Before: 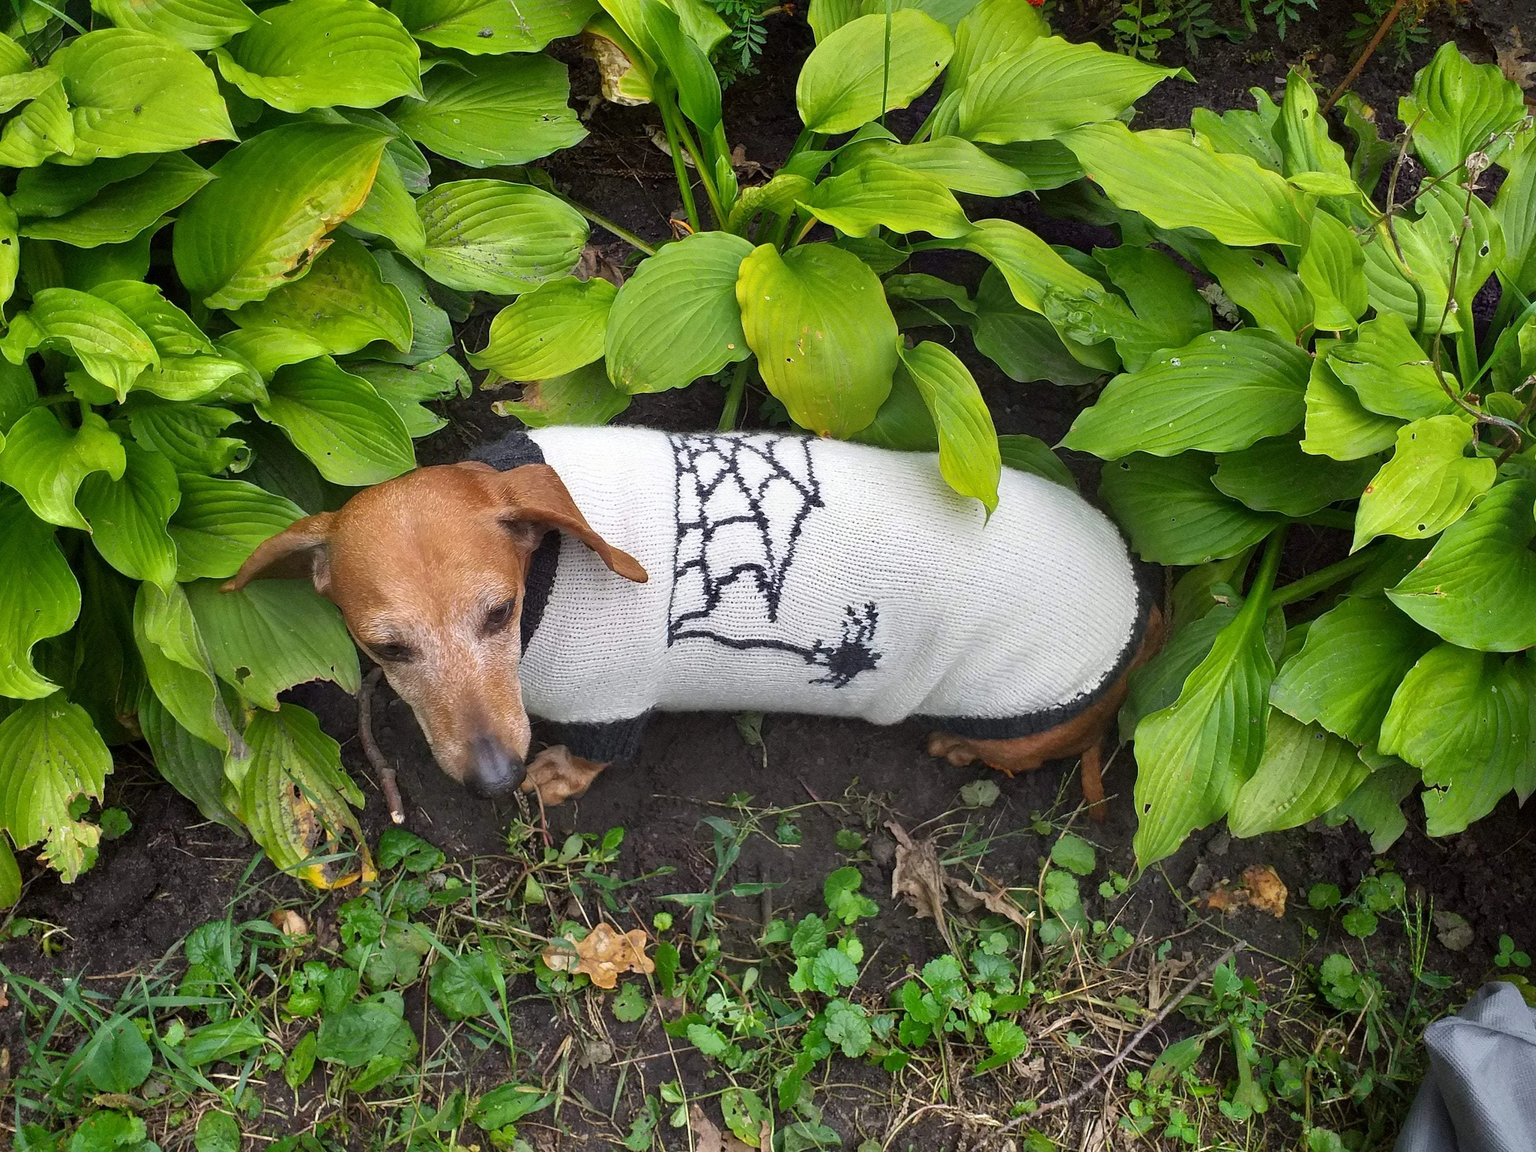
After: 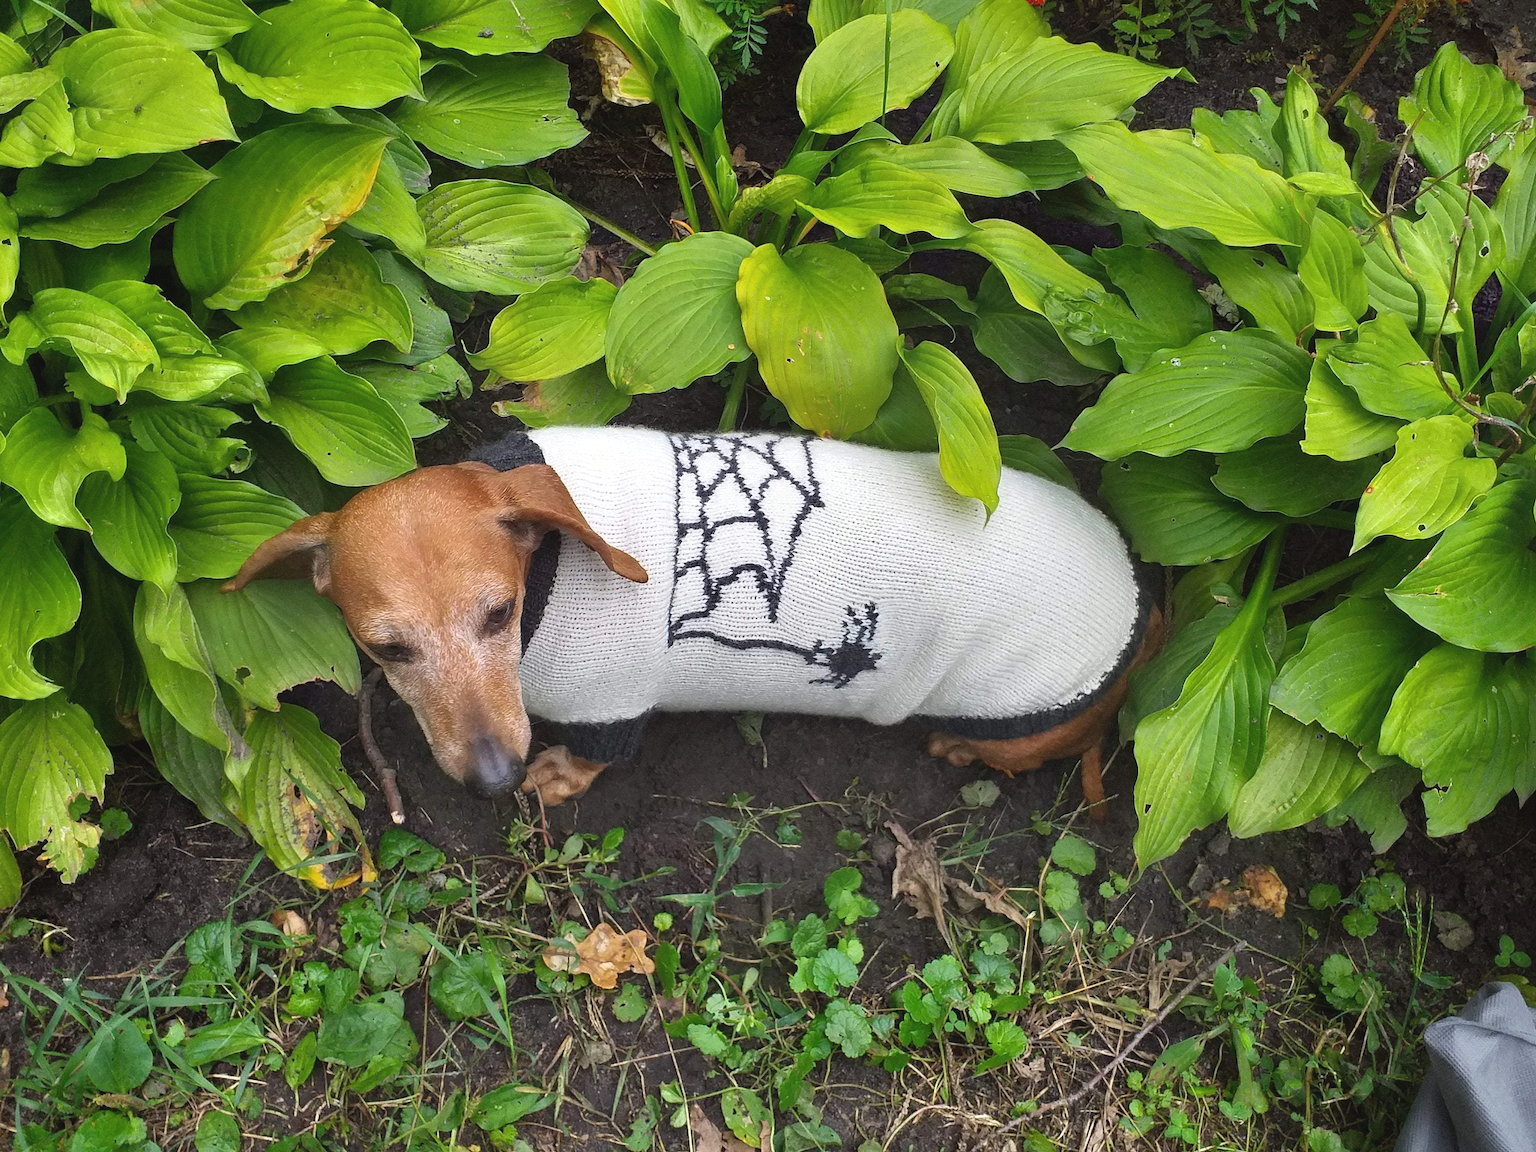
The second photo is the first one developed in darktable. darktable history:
exposure: black level correction -0.004, exposure 0.053 EV, compensate highlight preservation false
